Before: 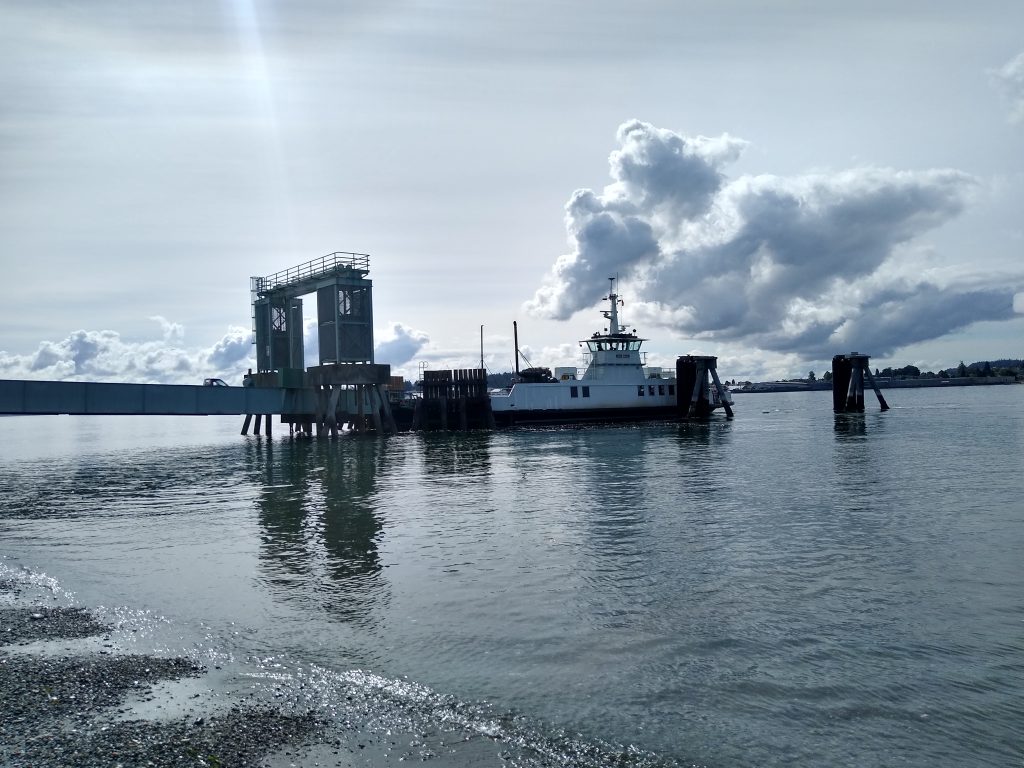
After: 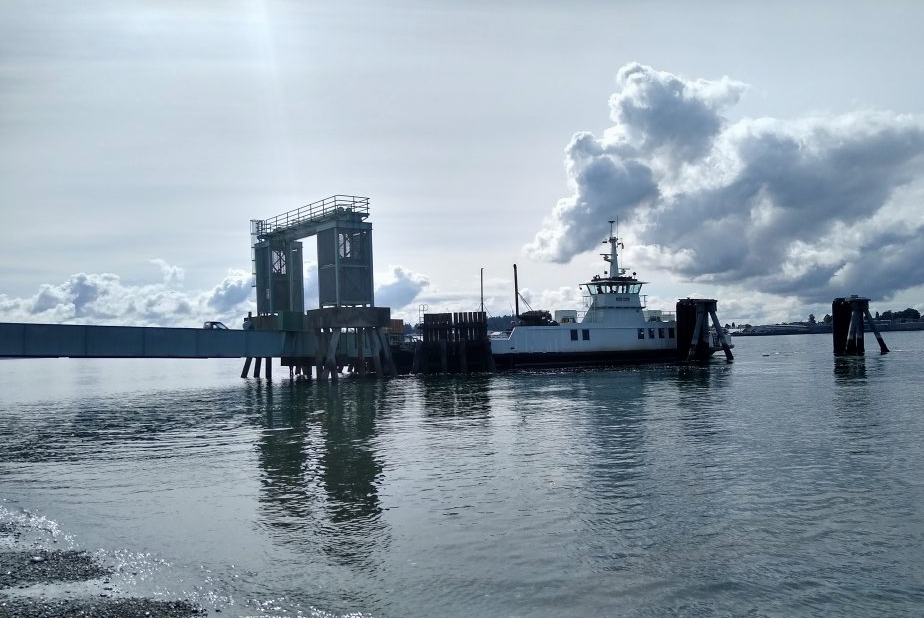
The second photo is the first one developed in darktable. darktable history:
bloom: size 9%, threshold 100%, strength 7%
crop: top 7.49%, right 9.717%, bottom 11.943%
exposure: exposure -0.04 EV, compensate highlight preservation false
